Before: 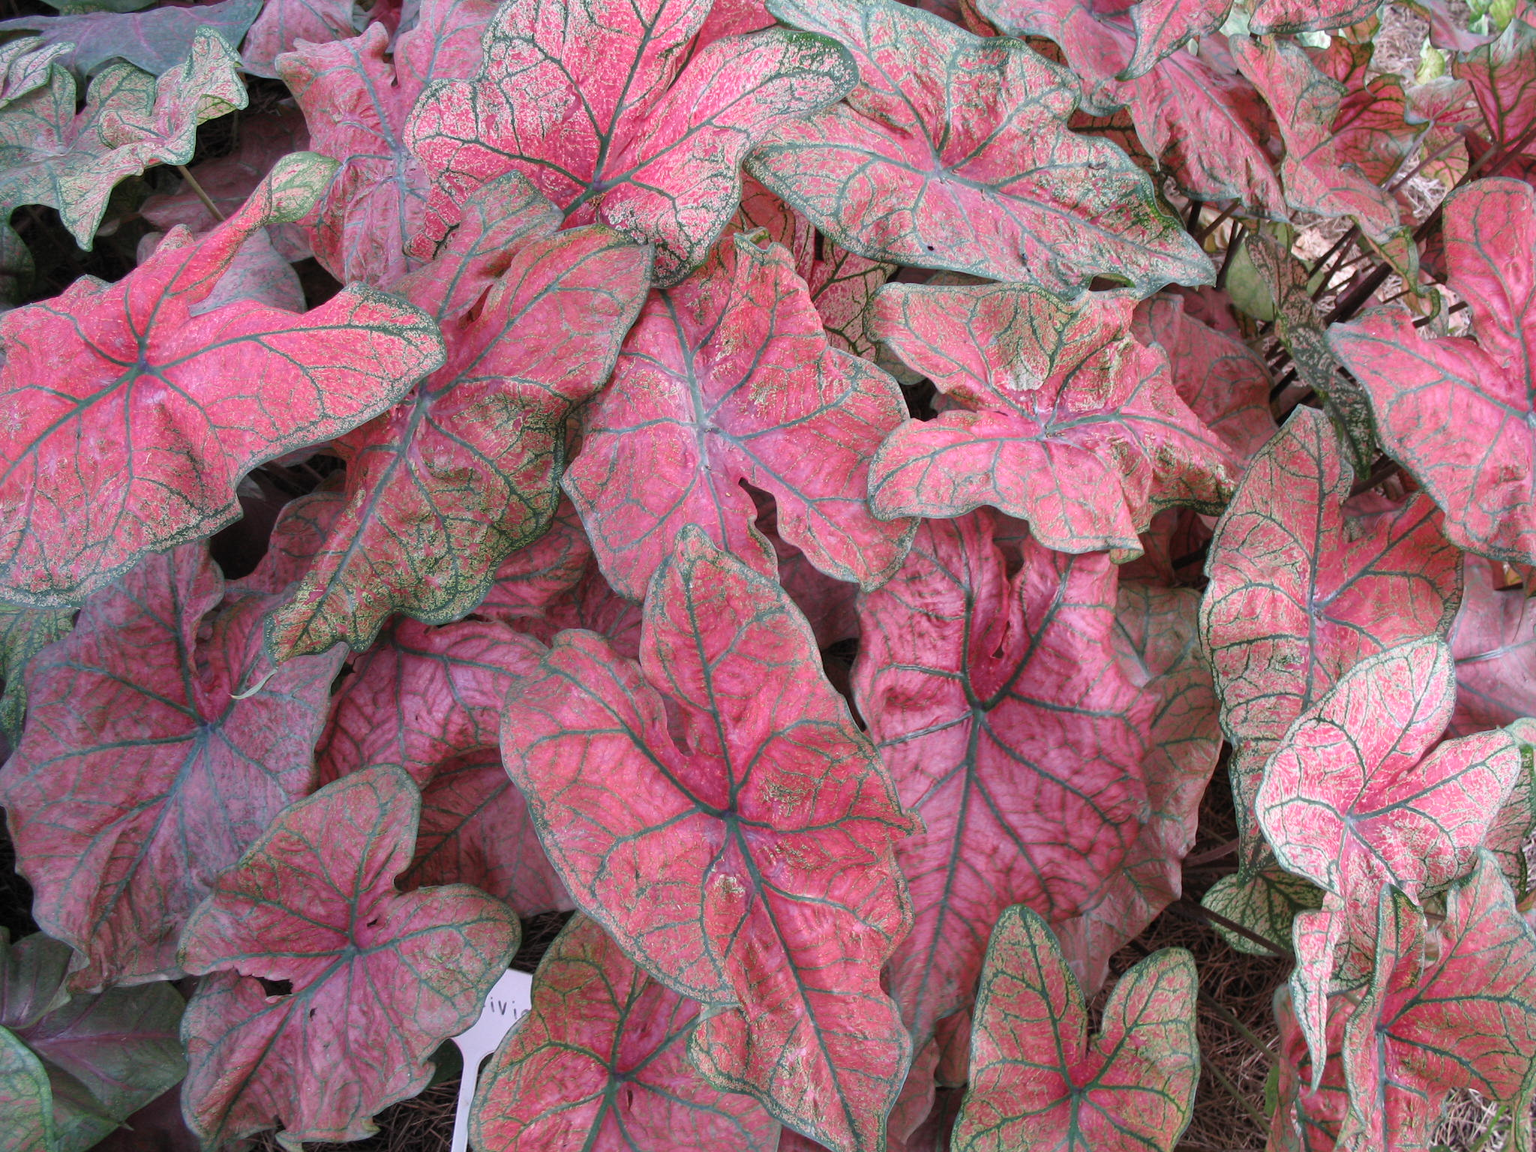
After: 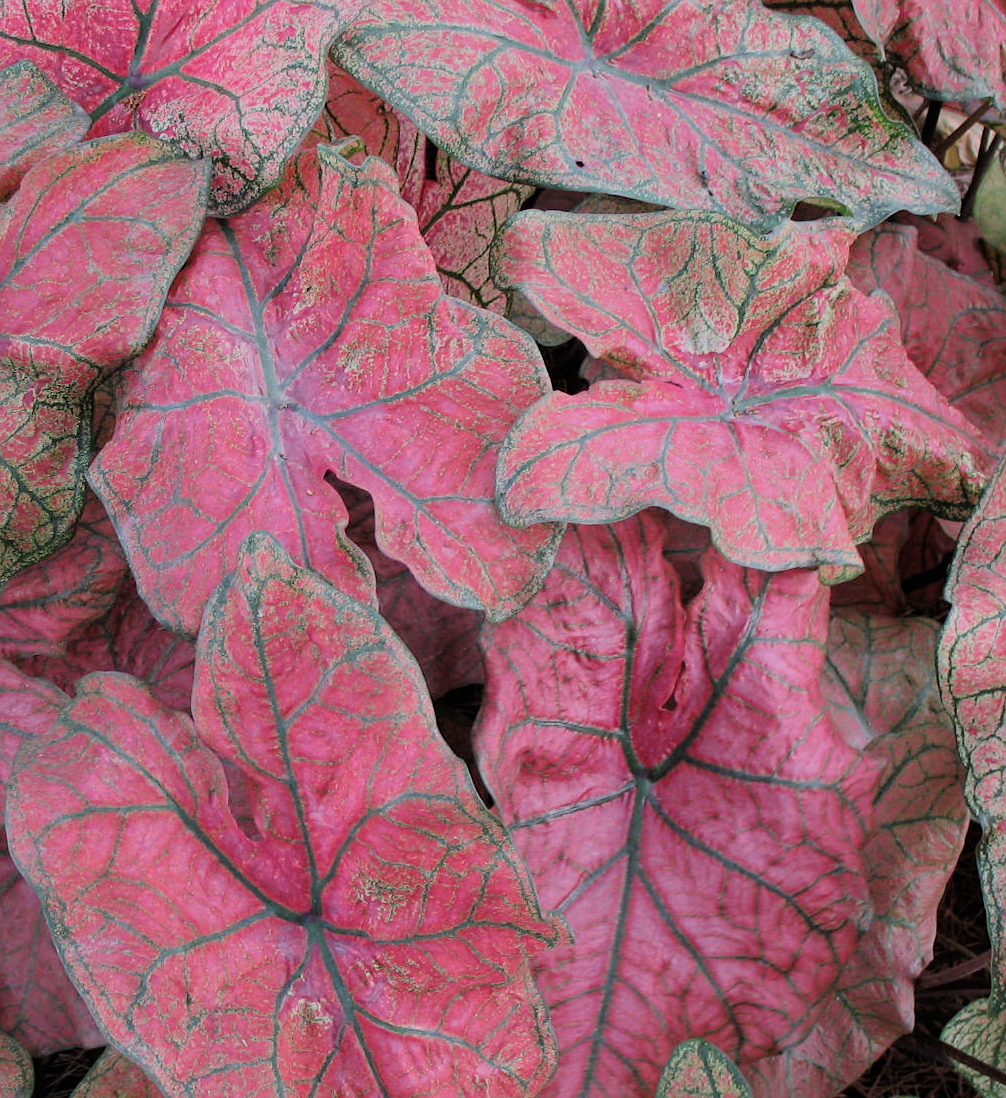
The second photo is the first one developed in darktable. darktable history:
filmic rgb: black relative exposure -7.34 EV, white relative exposure 5.07 EV, hardness 3.21, color science v6 (2022)
sharpen: amount 0.215
crop: left 32.276%, top 10.927%, right 18.584%, bottom 17.566%
